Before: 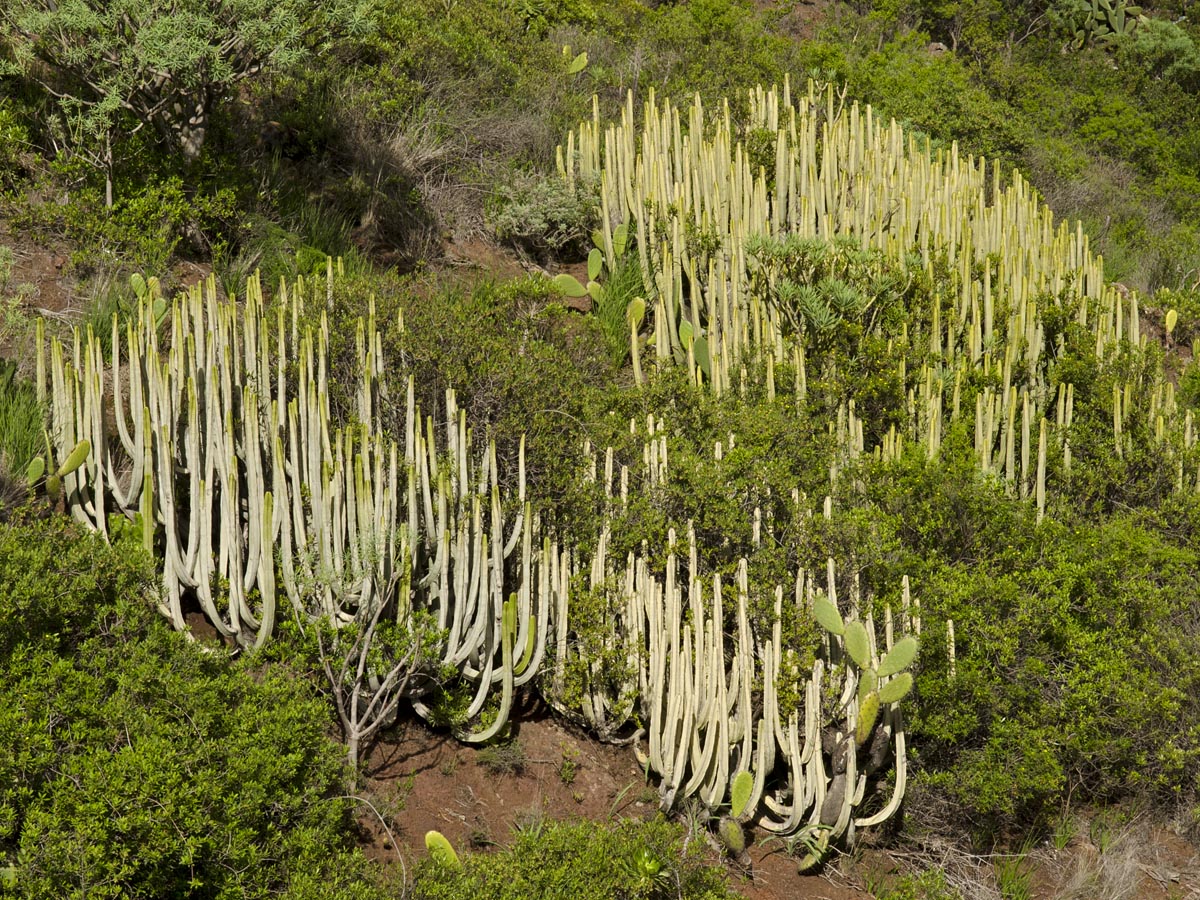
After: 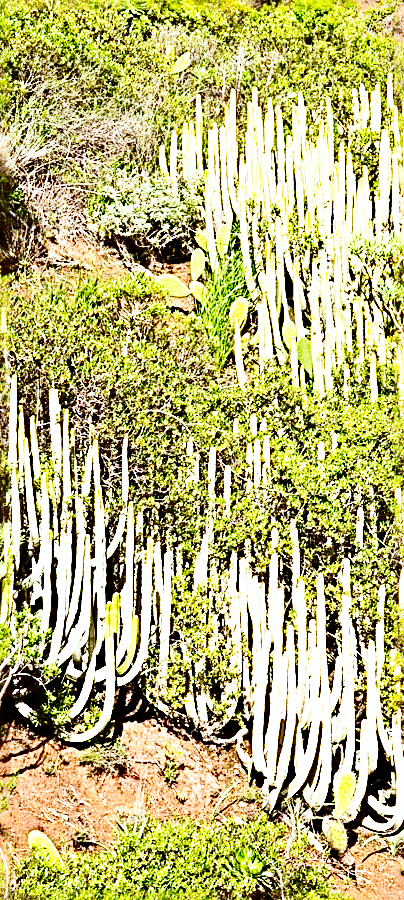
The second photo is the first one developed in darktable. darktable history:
contrast brightness saturation: contrast 0.188, brightness -0.226, saturation 0.106
crop: left 33.127%, right 33.128%
exposure: exposure 1.208 EV, compensate exposure bias true, compensate highlight preservation false
sharpen: radius 3.693, amount 0.916
base curve: curves: ch0 [(0, 0) (0.028, 0.03) (0.105, 0.232) (0.387, 0.748) (0.754, 0.968) (1, 1)], preserve colors none
color correction: highlights a* -0.802, highlights b* -8.24
